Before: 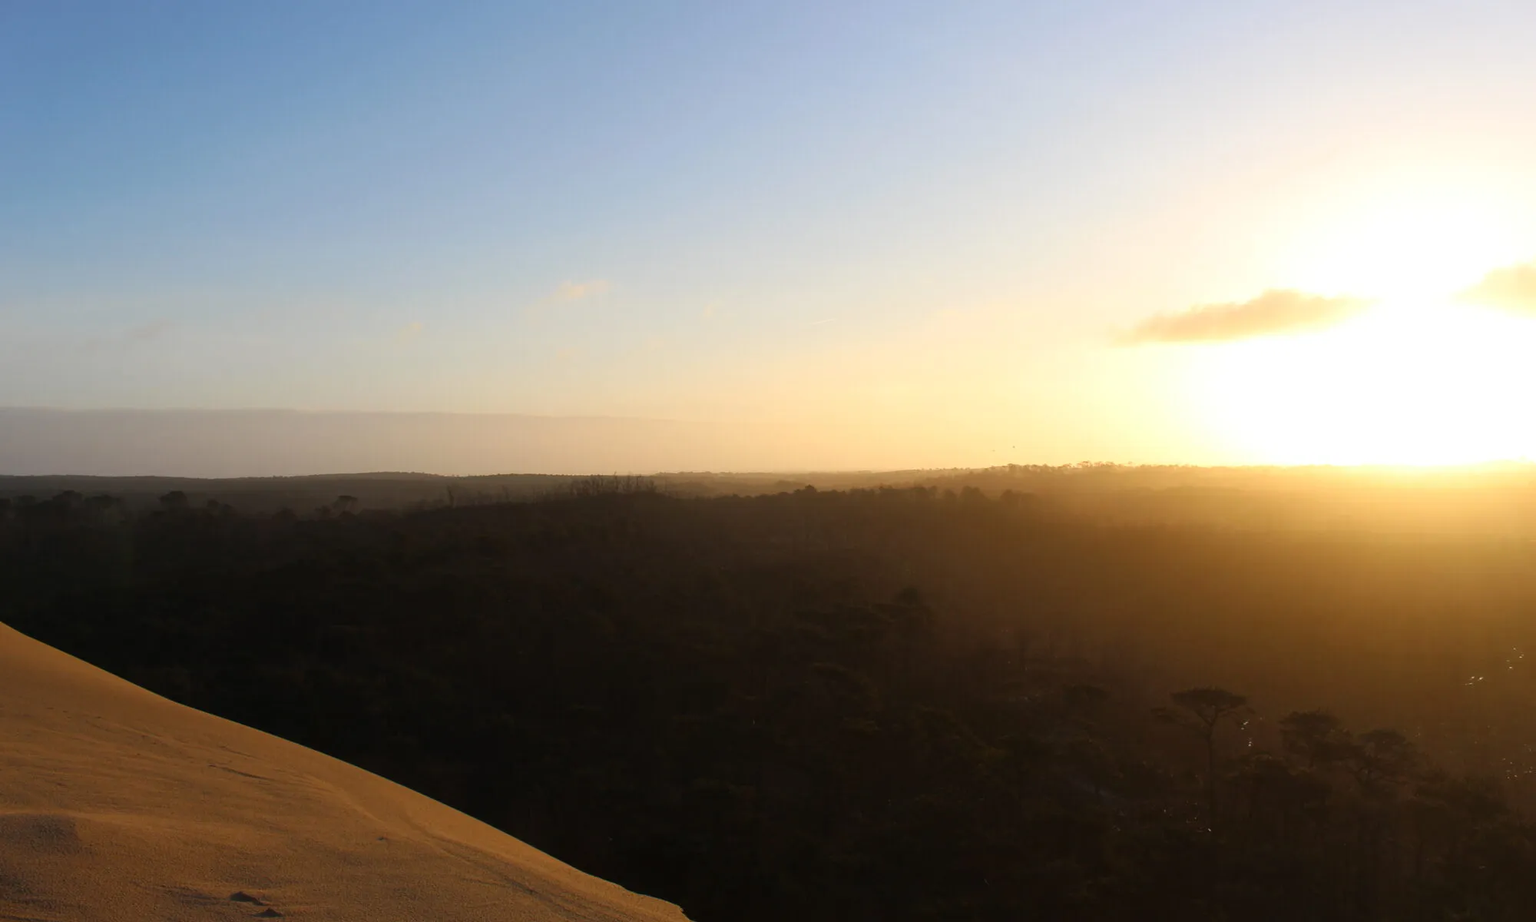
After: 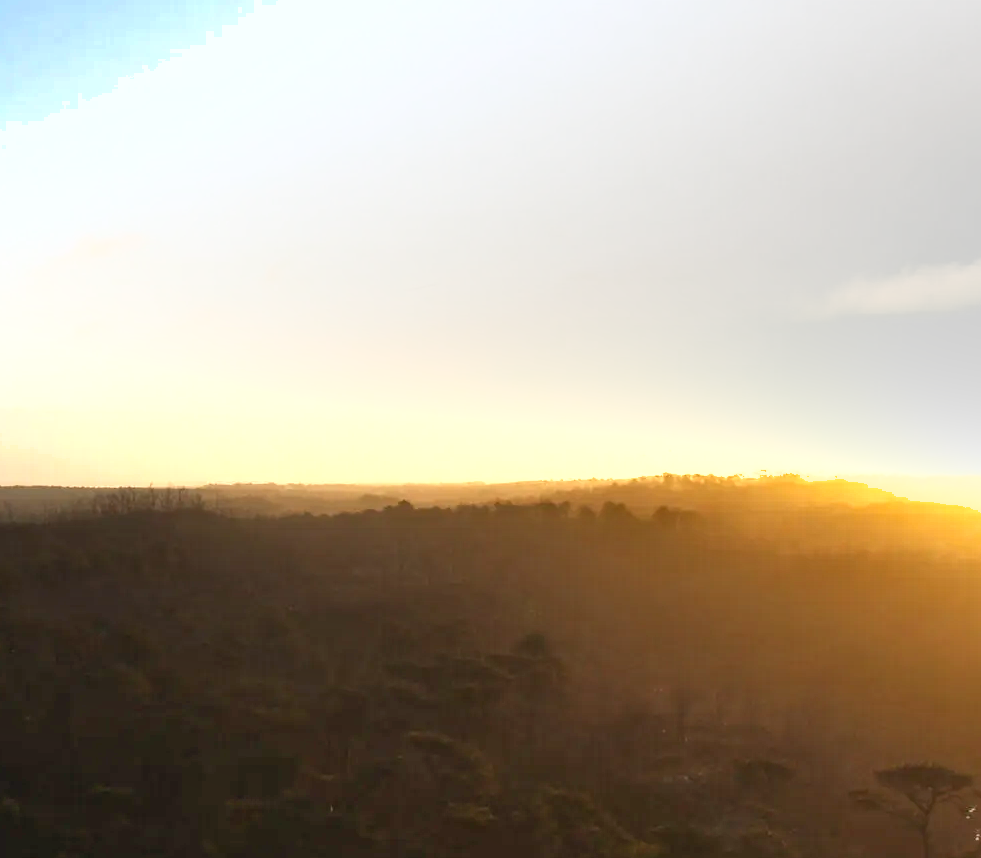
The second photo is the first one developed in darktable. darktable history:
exposure: black level correction 0.001, exposure 1.037 EV, compensate exposure bias true, compensate highlight preservation false
shadows and highlights: white point adjustment 1.03, soften with gaussian
crop: left 32.521%, top 10.935%, right 18.413%, bottom 17.551%
